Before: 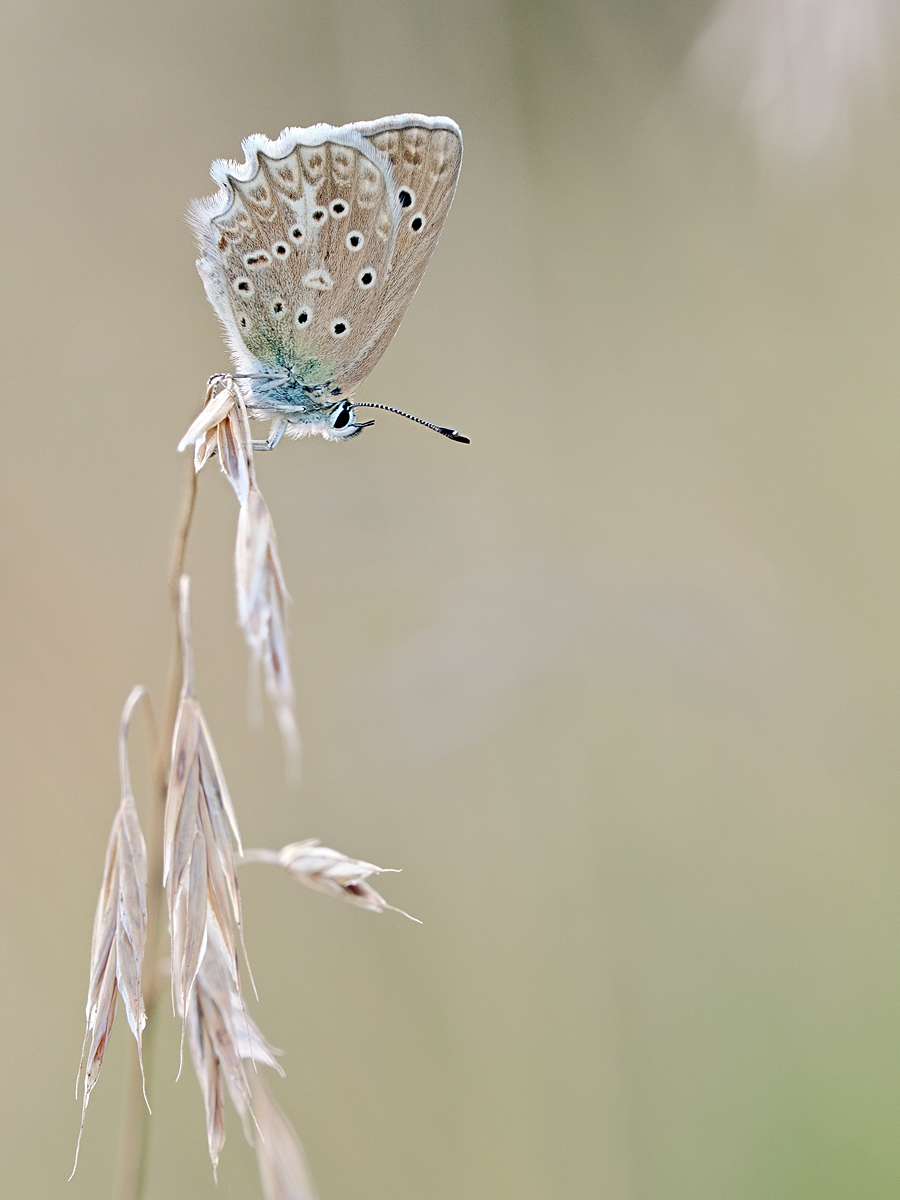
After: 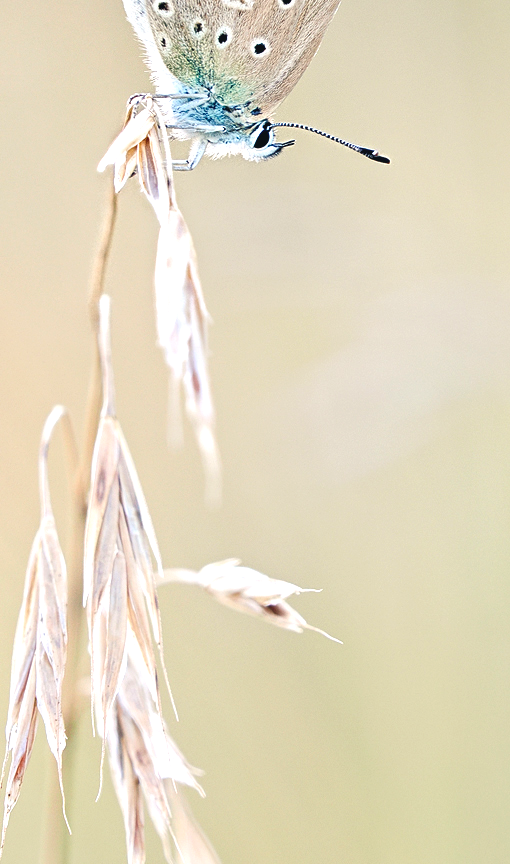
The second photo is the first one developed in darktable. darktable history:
exposure: black level correction 0, exposure 0.698 EV, compensate exposure bias true, compensate highlight preservation false
color balance rgb: shadows lift › chroma 7.33%, shadows lift › hue 245.65°, global offset › luminance 0.466%, global offset › hue 58.87°, perceptual saturation grading › global saturation -0.052%, global vibrance 20%
crop: left 8.956%, top 23.413%, right 34.347%, bottom 4.533%
